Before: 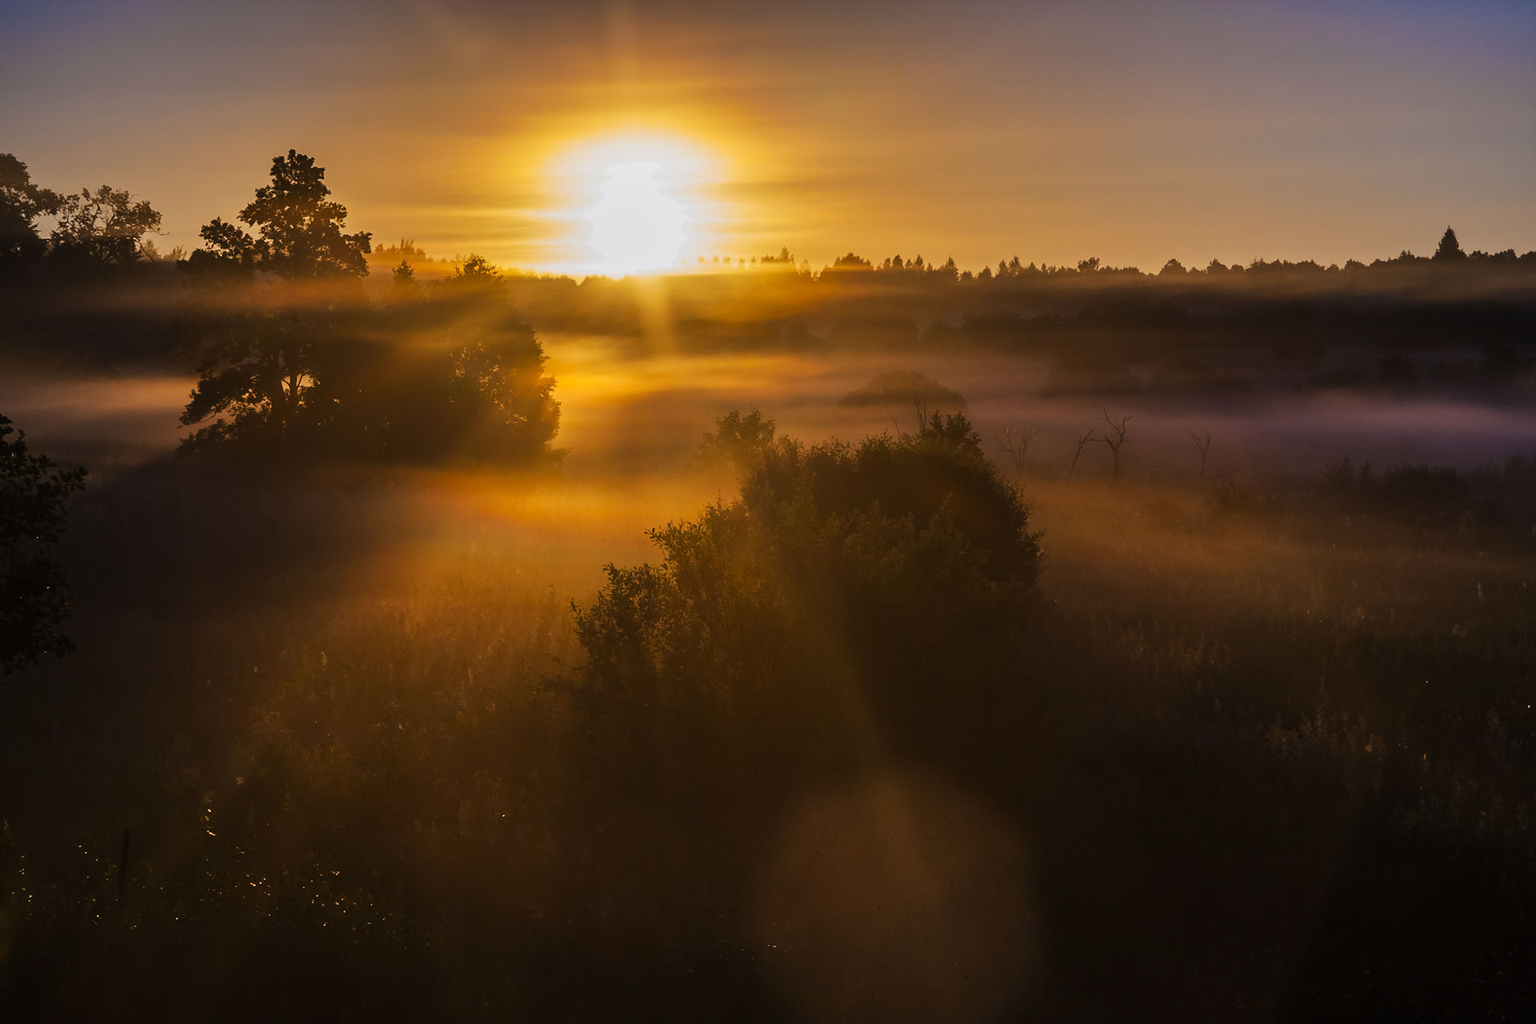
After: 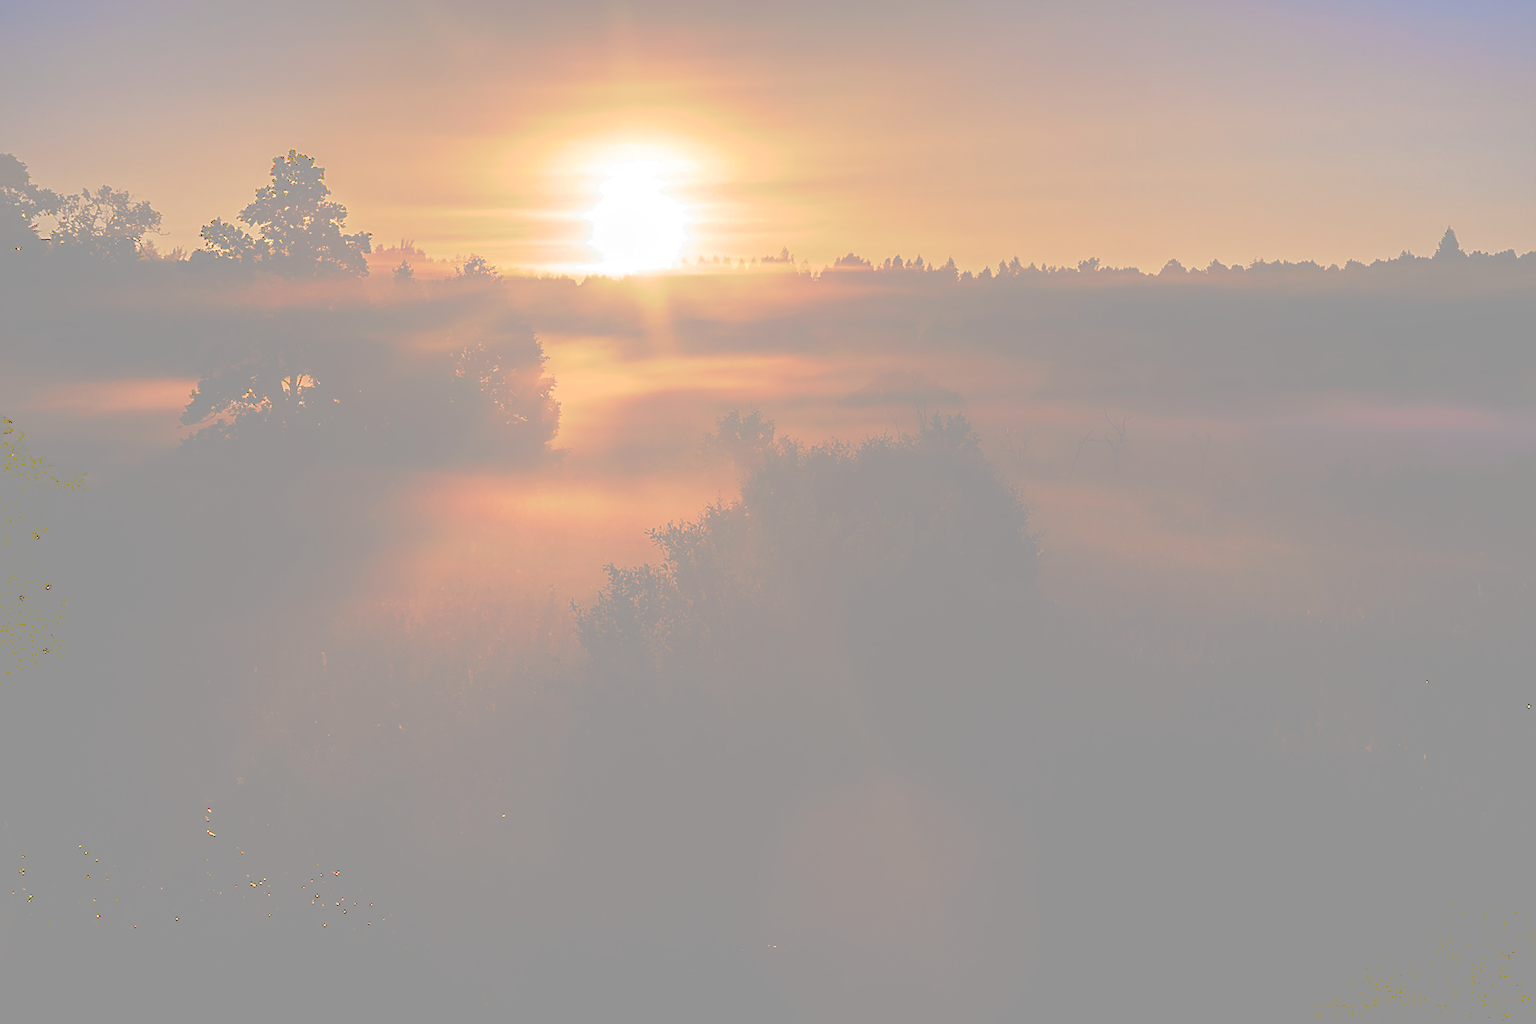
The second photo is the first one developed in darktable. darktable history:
exposure: exposure 0.664 EV, compensate highlight preservation false
sharpen: on, module defaults
shadows and highlights: radius 92.61, shadows -15.29, white point adjustment 0.236, highlights 32.77, compress 48.47%, soften with gaussian
tone curve: curves: ch0 [(0, 0) (0.003, 0.6) (0.011, 0.6) (0.025, 0.601) (0.044, 0.601) (0.069, 0.601) (0.1, 0.601) (0.136, 0.602) (0.177, 0.605) (0.224, 0.609) (0.277, 0.615) (0.335, 0.625) (0.399, 0.633) (0.468, 0.654) (0.543, 0.676) (0.623, 0.71) (0.709, 0.753) (0.801, 0.802) (0.898, 0.85) (1, 1)], preserve colors none
velvia: on, module defaults
color balance rgb: perceptual saturation grading › global saturation 20%, perceptual saturation grading › highlights -25.863%, perceptual saturation grading › shadows 50.09%, contrast -10.103%
